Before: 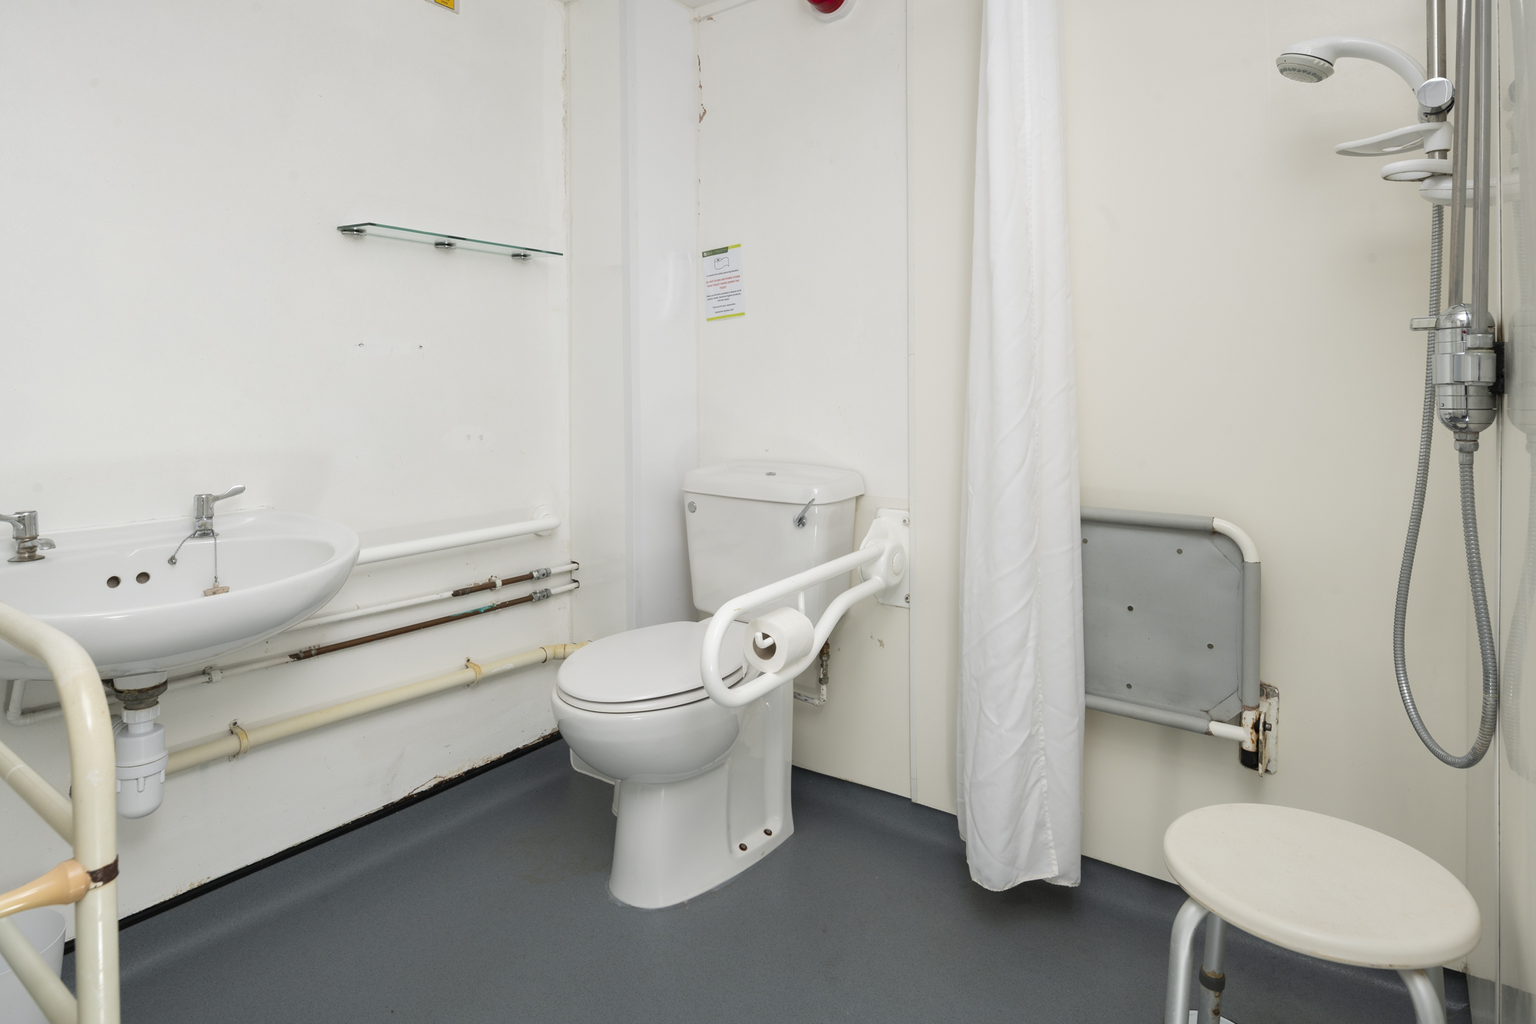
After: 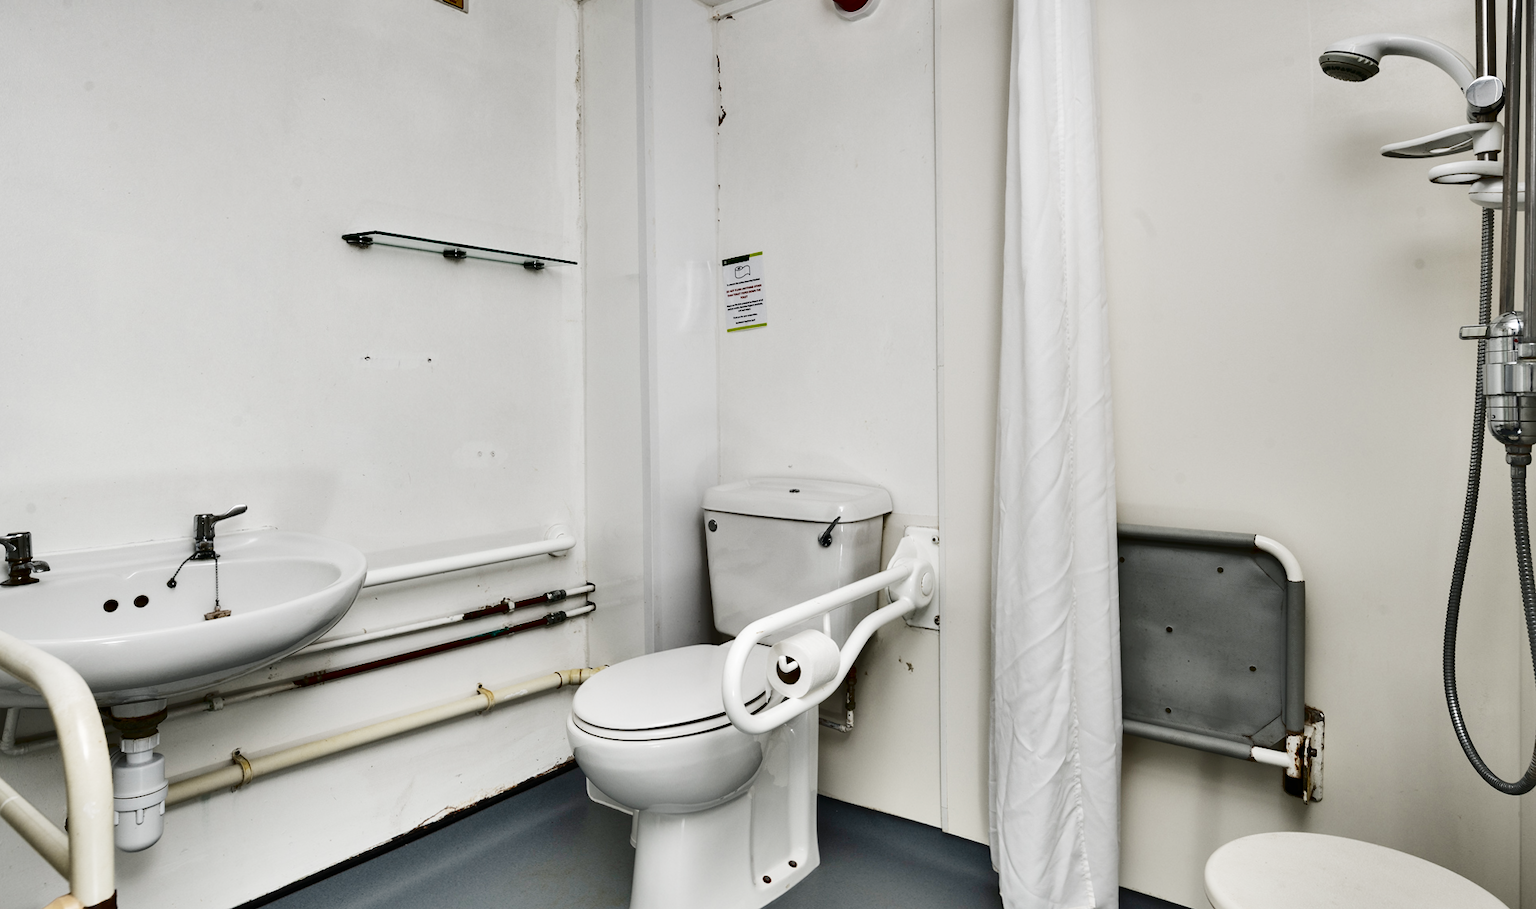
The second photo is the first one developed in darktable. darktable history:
shadows and highlights: shadows 19.13, highlights -83.41, soften with gaussian
contrast brightness saturation: contrast 0.06, brightness -0.01, saturation -0.23
base curve: curves: ch0 [(0, 0) (0.032, 0.037) (0.105, 0.228) (0.435, 0.76) (0.856, 0.983) (1, 1)], preserve colors none
crop and rotate: angle 0.2°, left 0.275%, right 3.127%, bottom 14.18%
